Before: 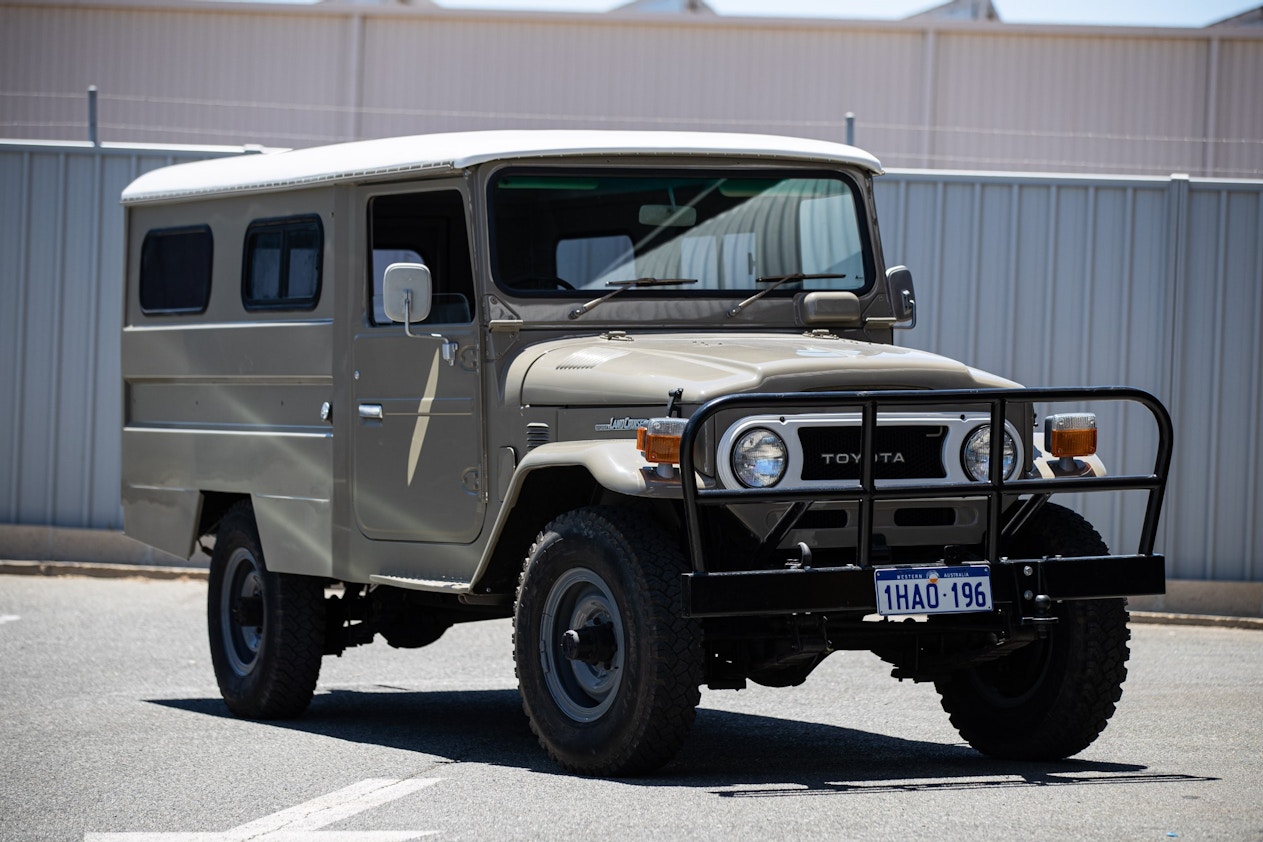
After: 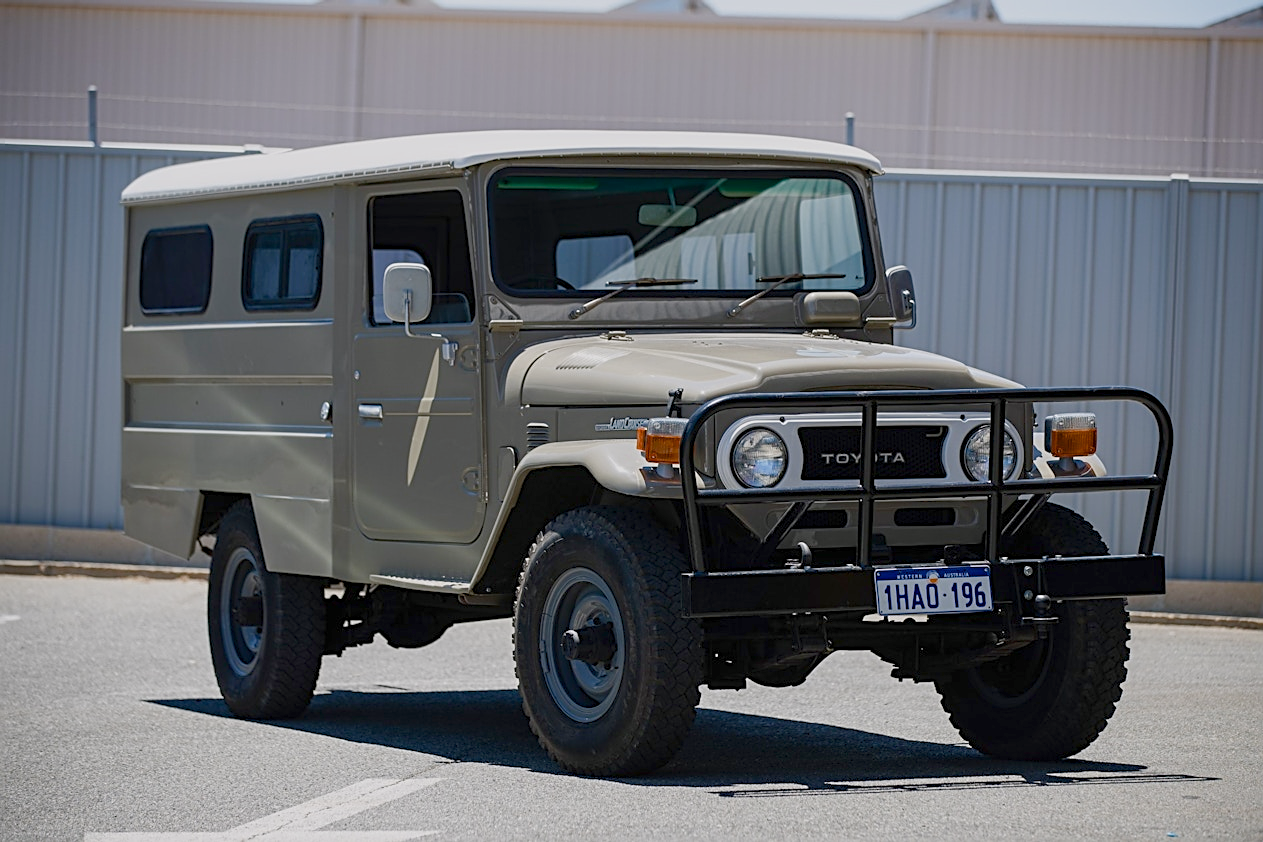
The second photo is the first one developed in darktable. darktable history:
color balance rgb: shadows lift › chroma 1%, shadows lift › hue 113°, highlights gain › chroma 0.2%, highlights gain › hue 333°, perceptual saturation grading › global saturation 20%, perceptual saturation grading › highlights -50%, perceptual saturation grading › shadows 25%, contrast -20%
sharpen: on, module defaults
